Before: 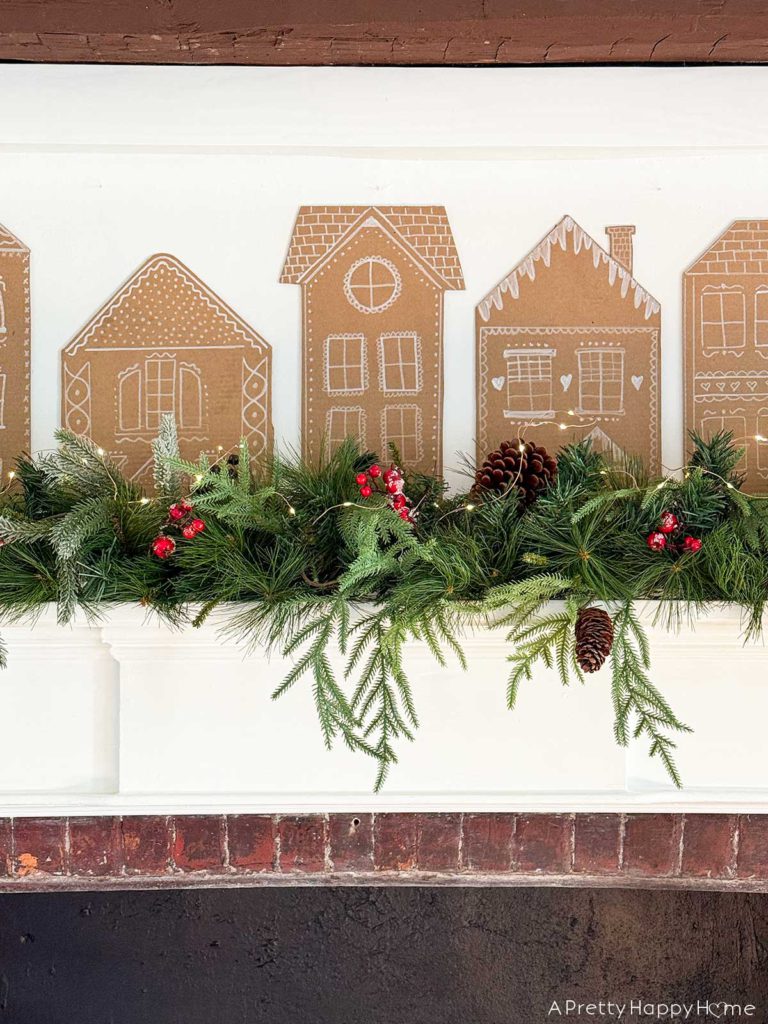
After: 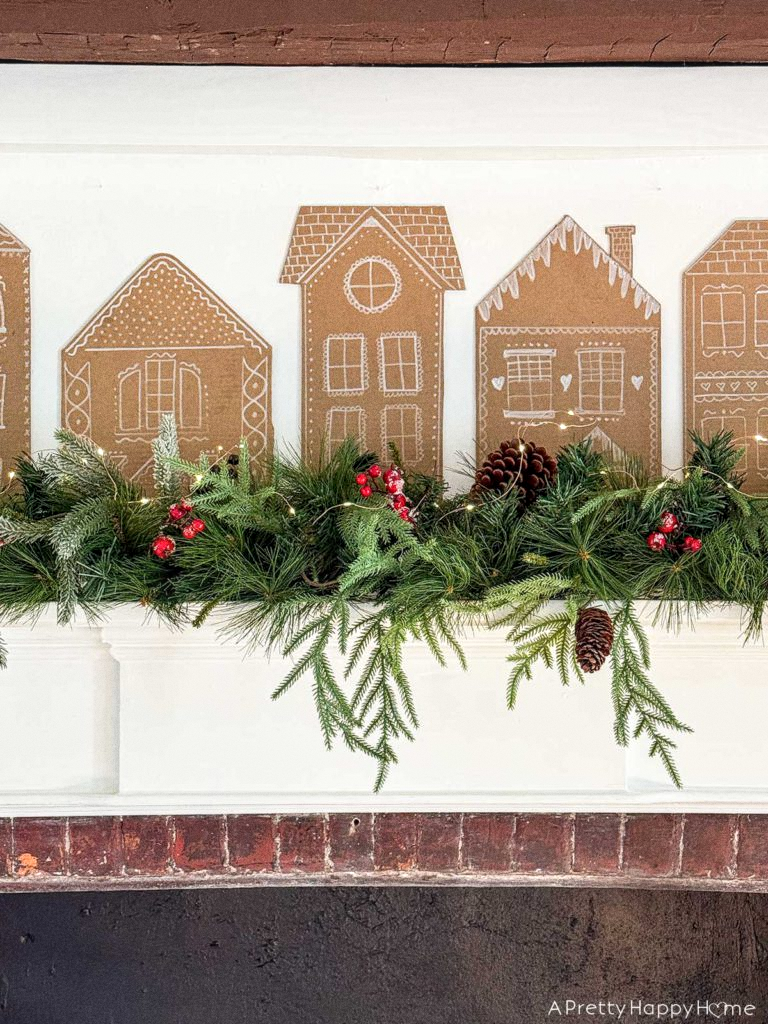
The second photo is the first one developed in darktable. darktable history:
local contrast: on, module defaults
tone equalizer: on, module defaults
grain: coarseness 0.09 ISO
